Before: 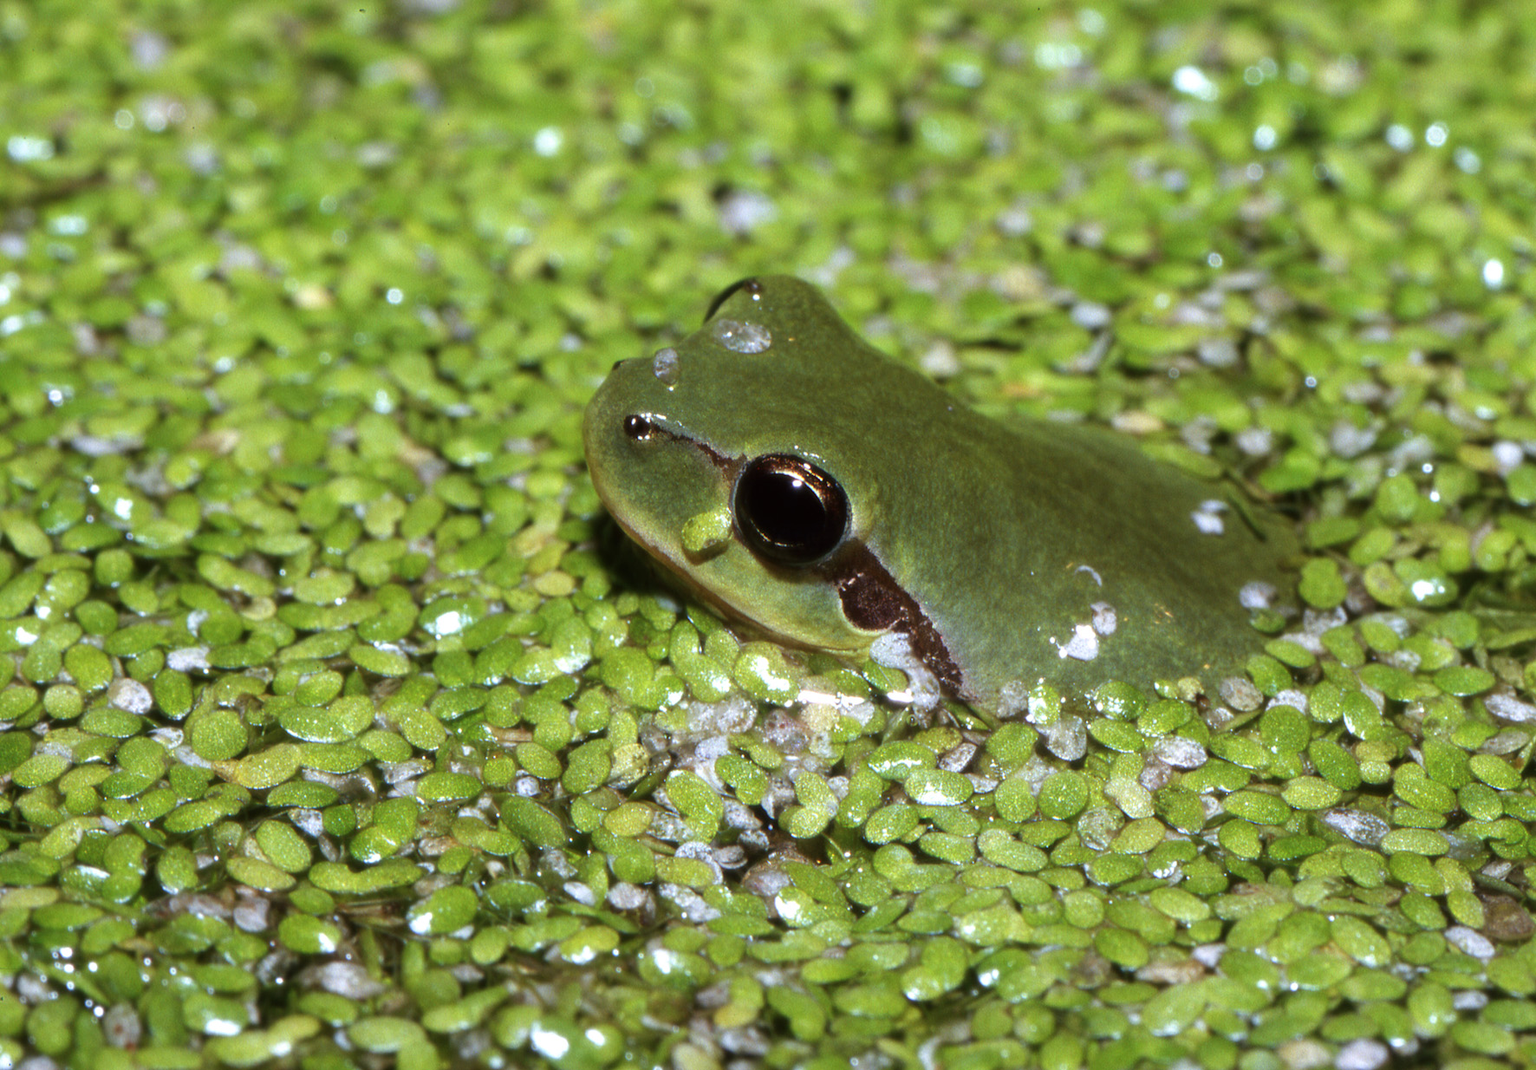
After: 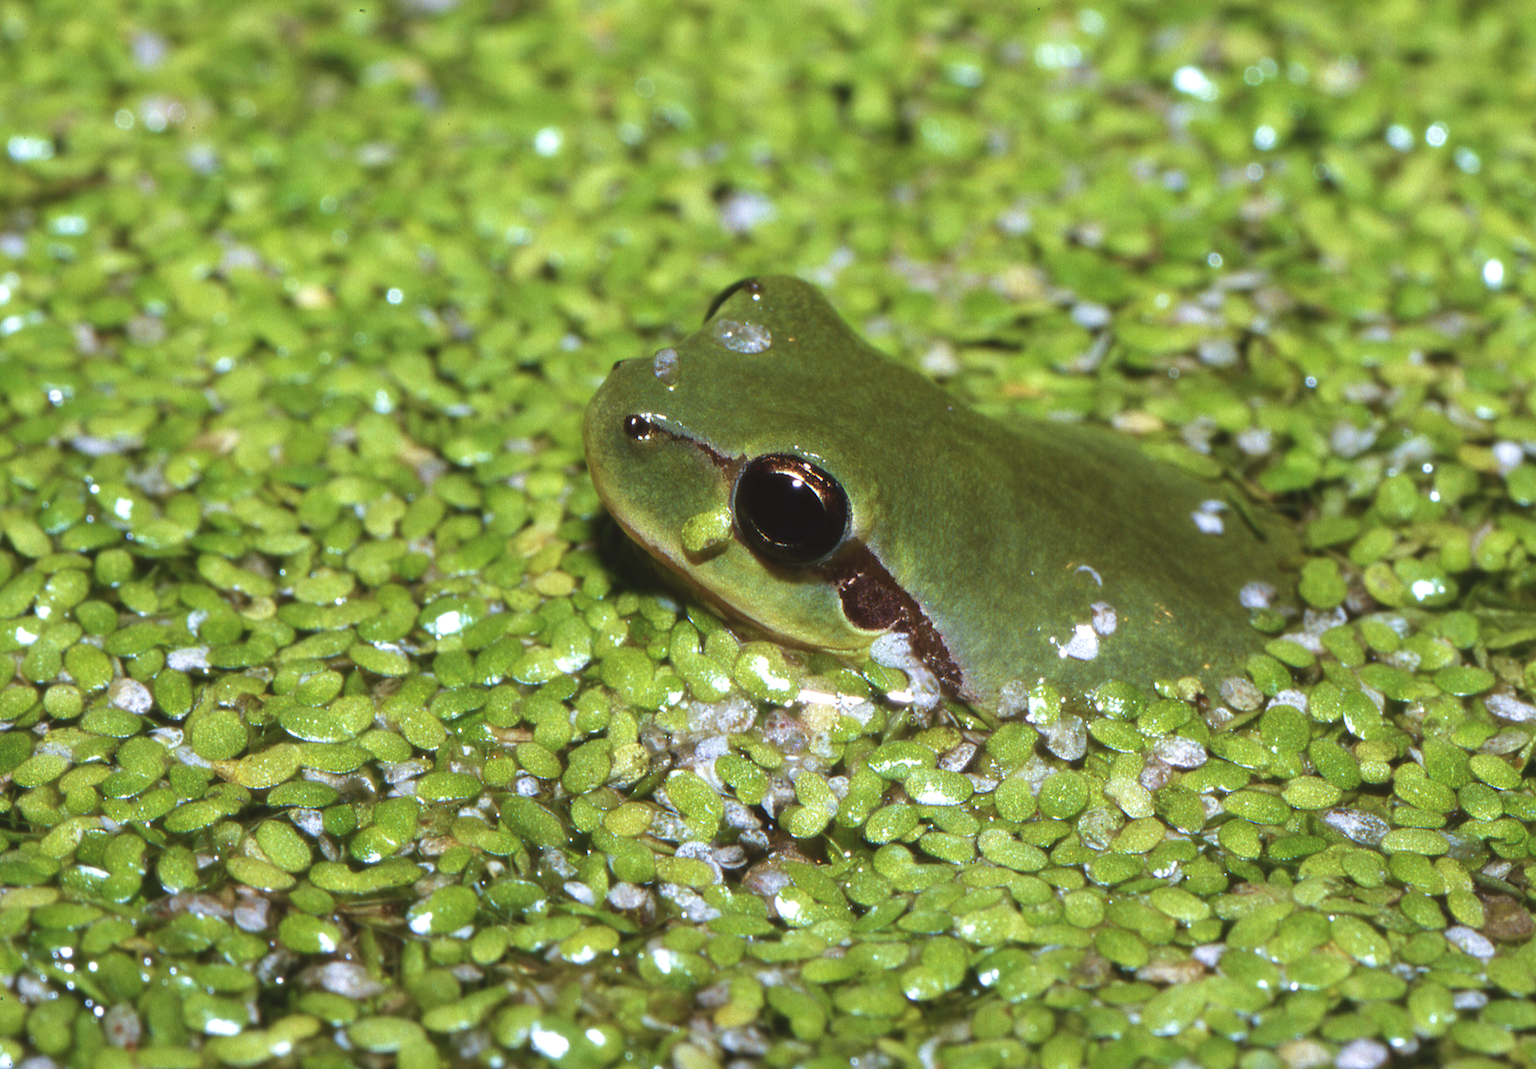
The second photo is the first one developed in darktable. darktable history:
velvia: on, module defaults
exposure: black level correction -0.008, exposure 0.067 EV, compensate highlight preservation false
